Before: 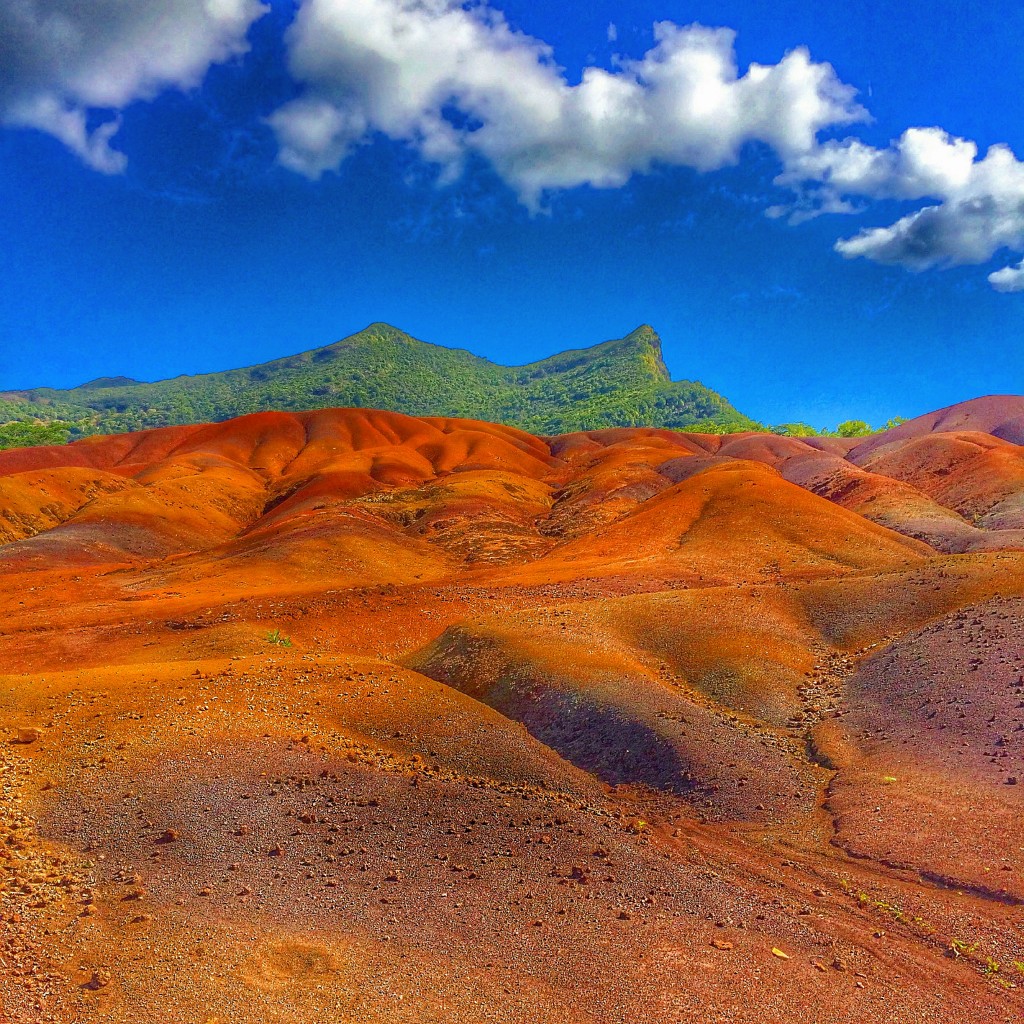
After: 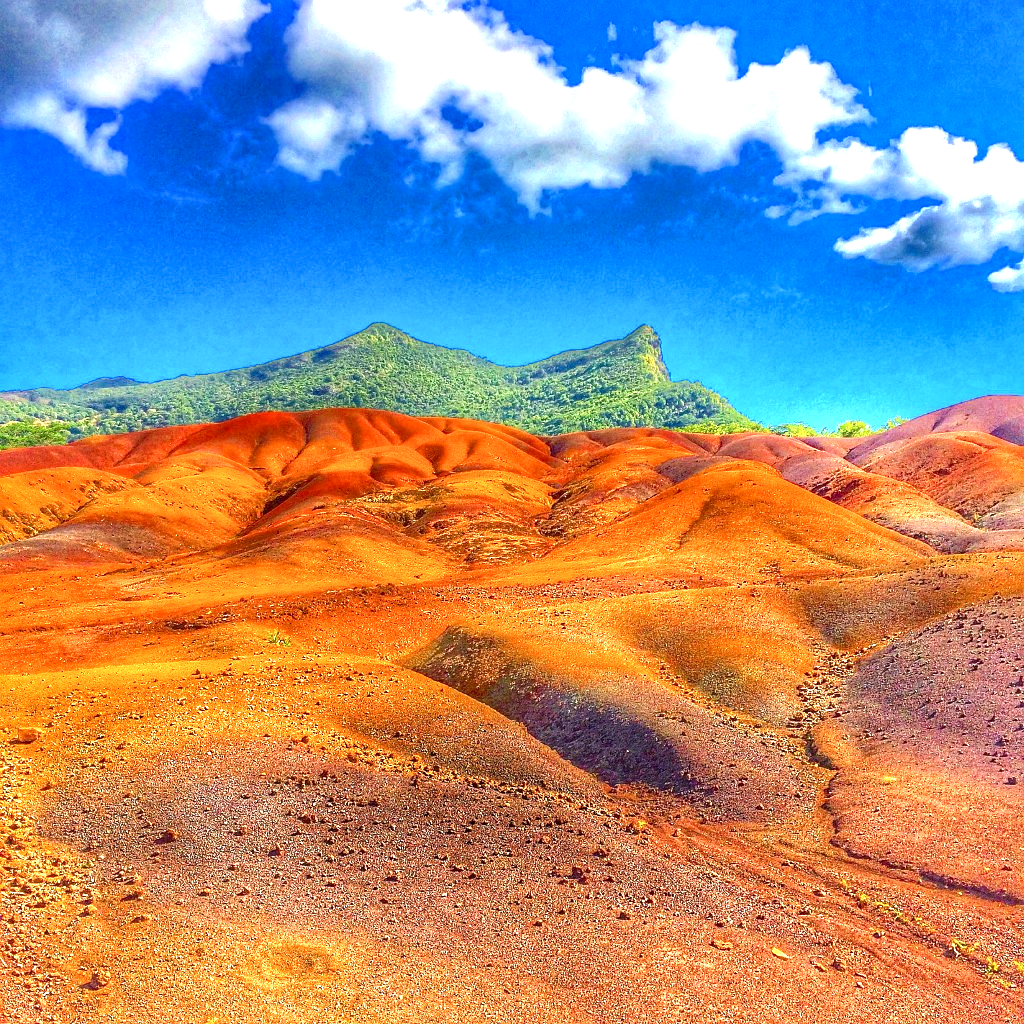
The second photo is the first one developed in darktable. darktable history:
exposure: black level correction 0, exposure 1.2 EV, compensate exposure bias true, compensate highlight preservation false
local contrast: mode bilateral grid, contrast 25, coarseness 60, detail 151%, midtone range 0.2
